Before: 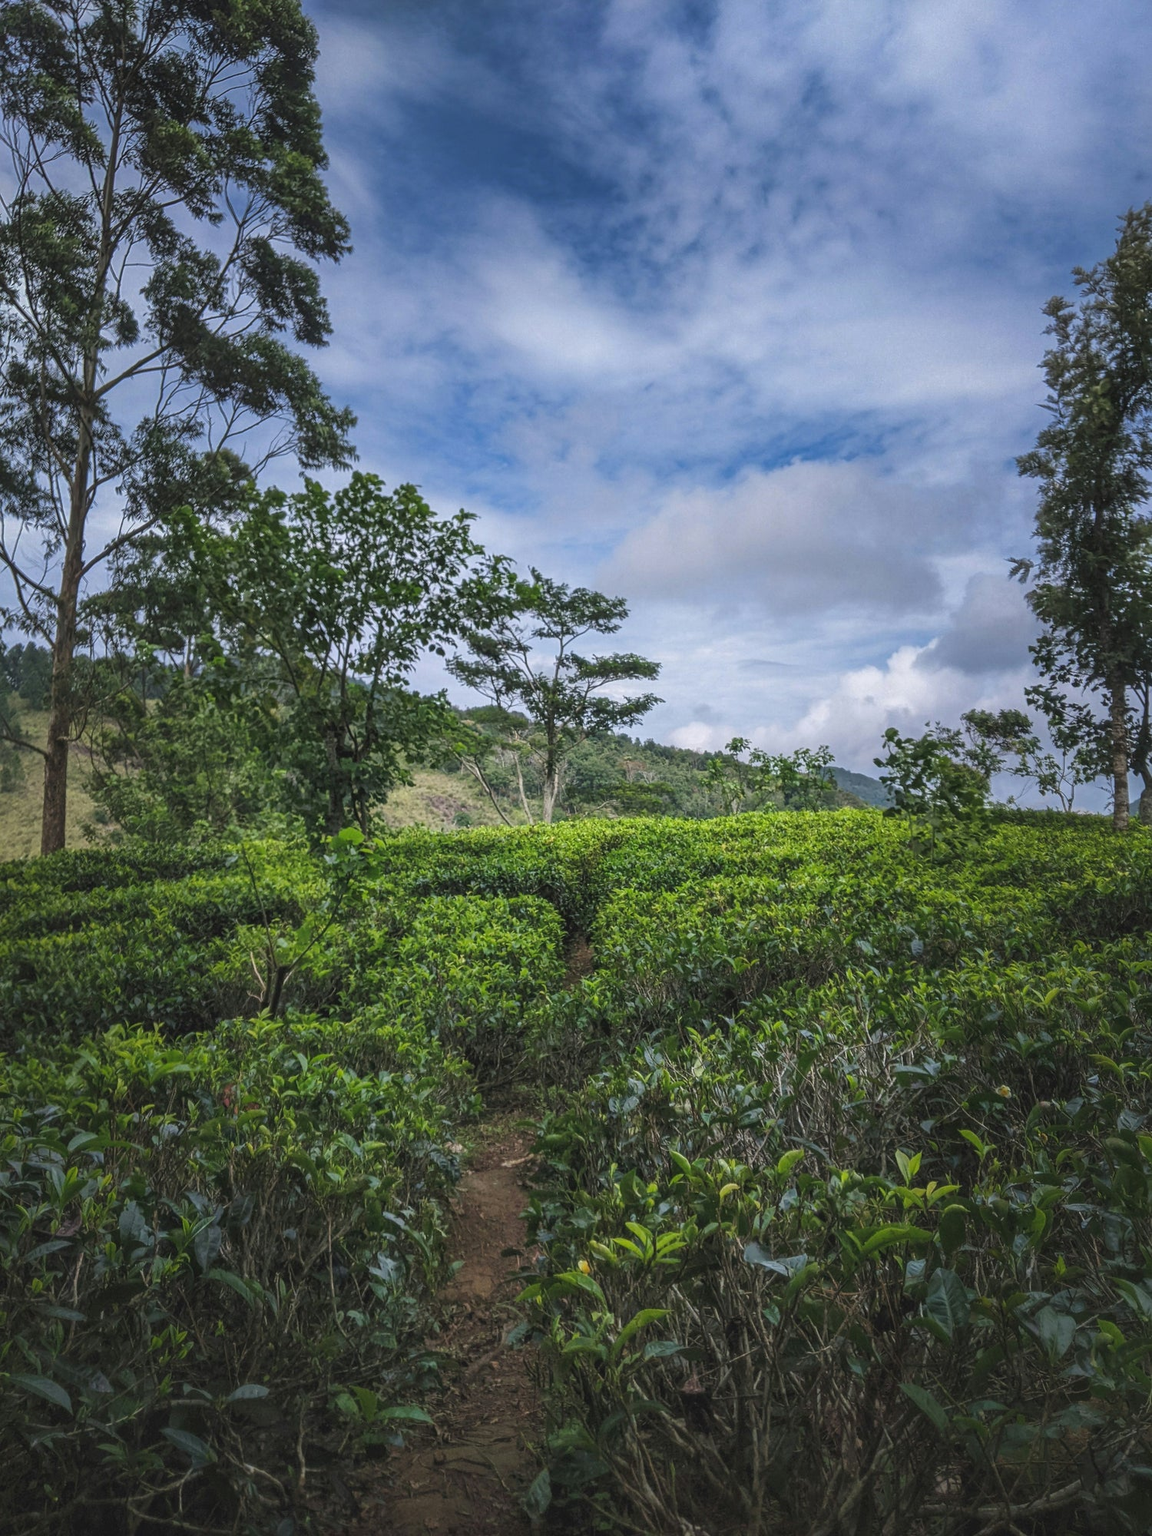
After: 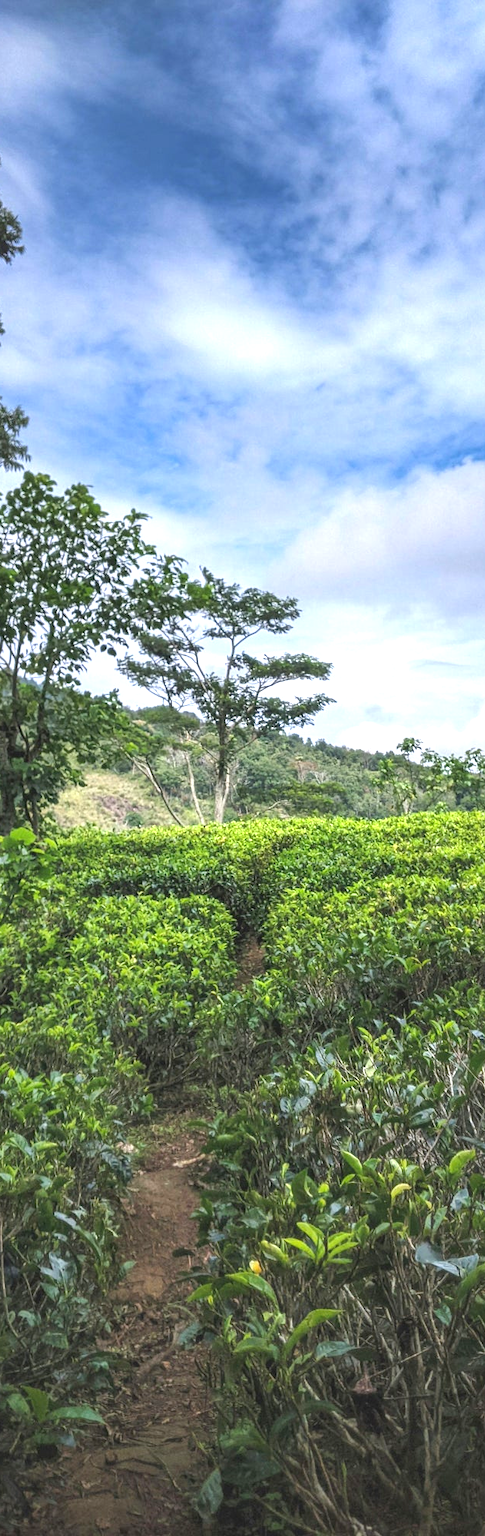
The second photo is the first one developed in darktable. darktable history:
crop: left 28.583%, right 29.231%
exposure: black level correction 0.001, exposure 0.955 EV, compensate exposure bias true, compensate highlight preservation false
